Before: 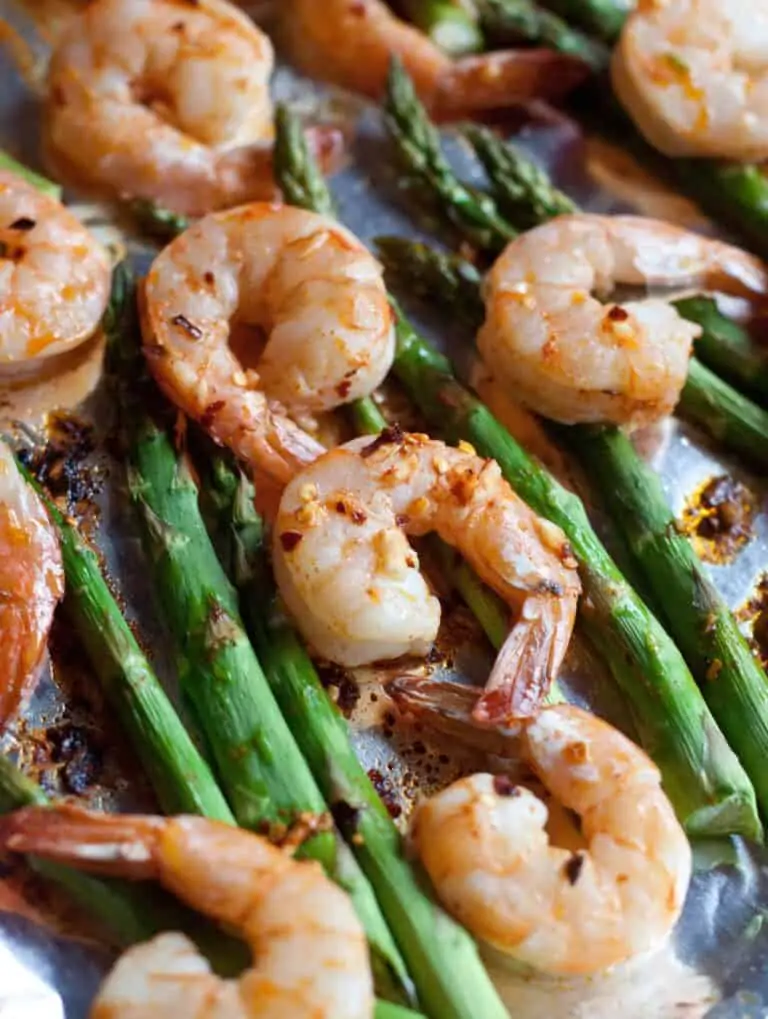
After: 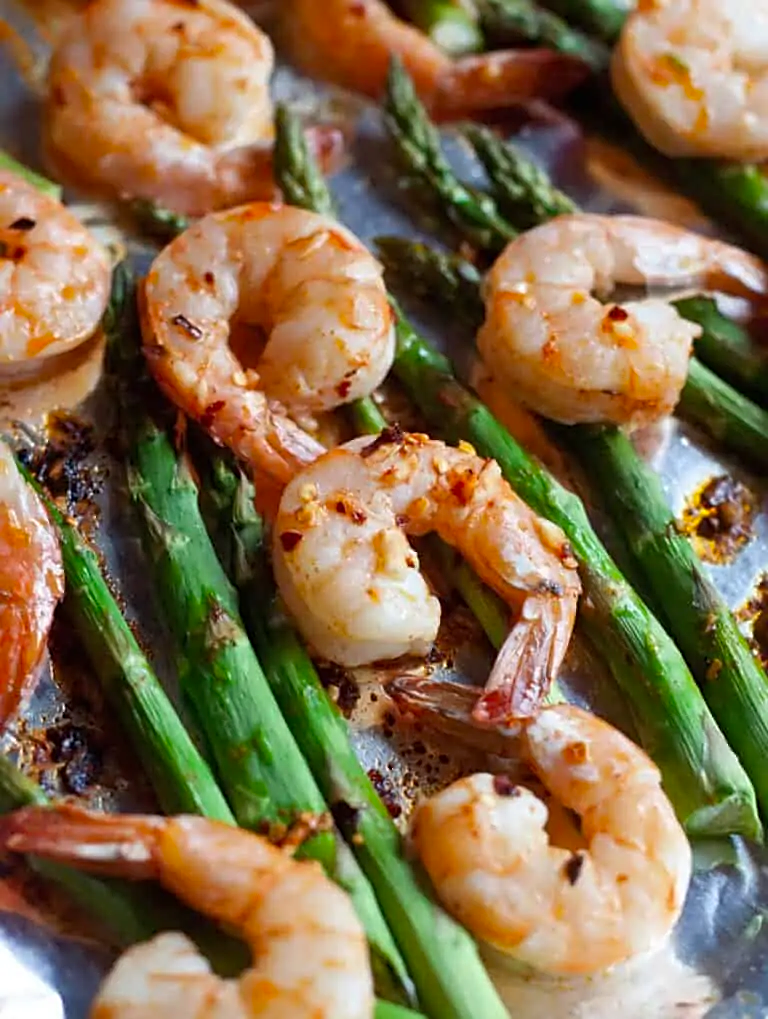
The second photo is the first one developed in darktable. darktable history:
vibrance: vibrance 75%
sharpen: on, module defaults
white balance: emerald 1
